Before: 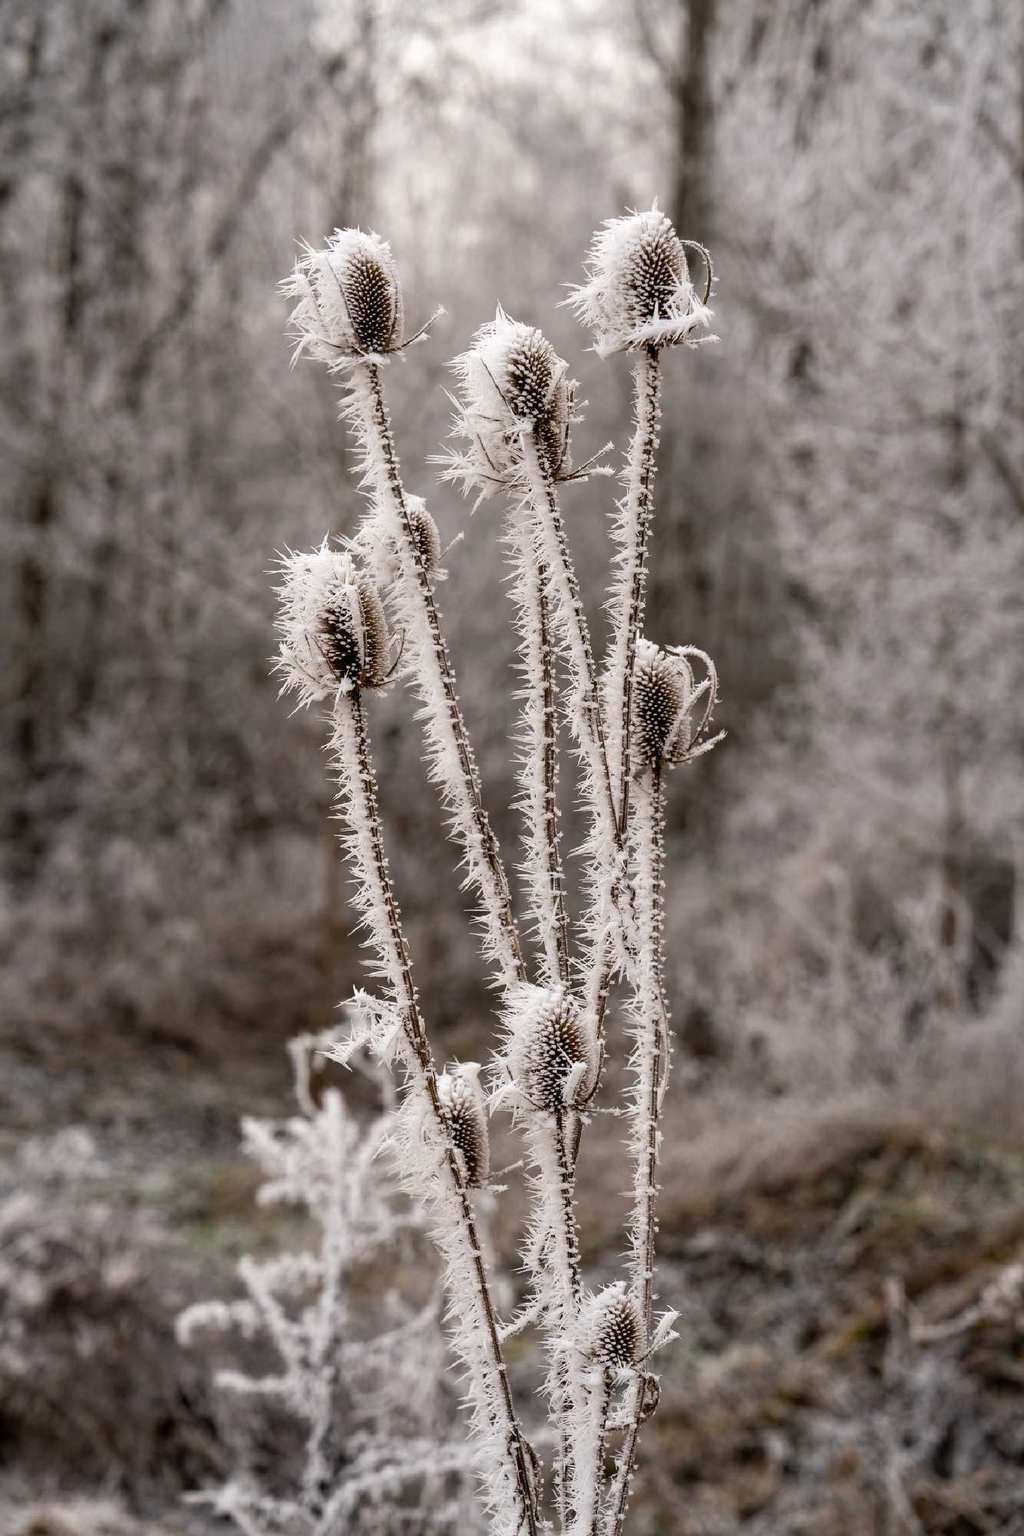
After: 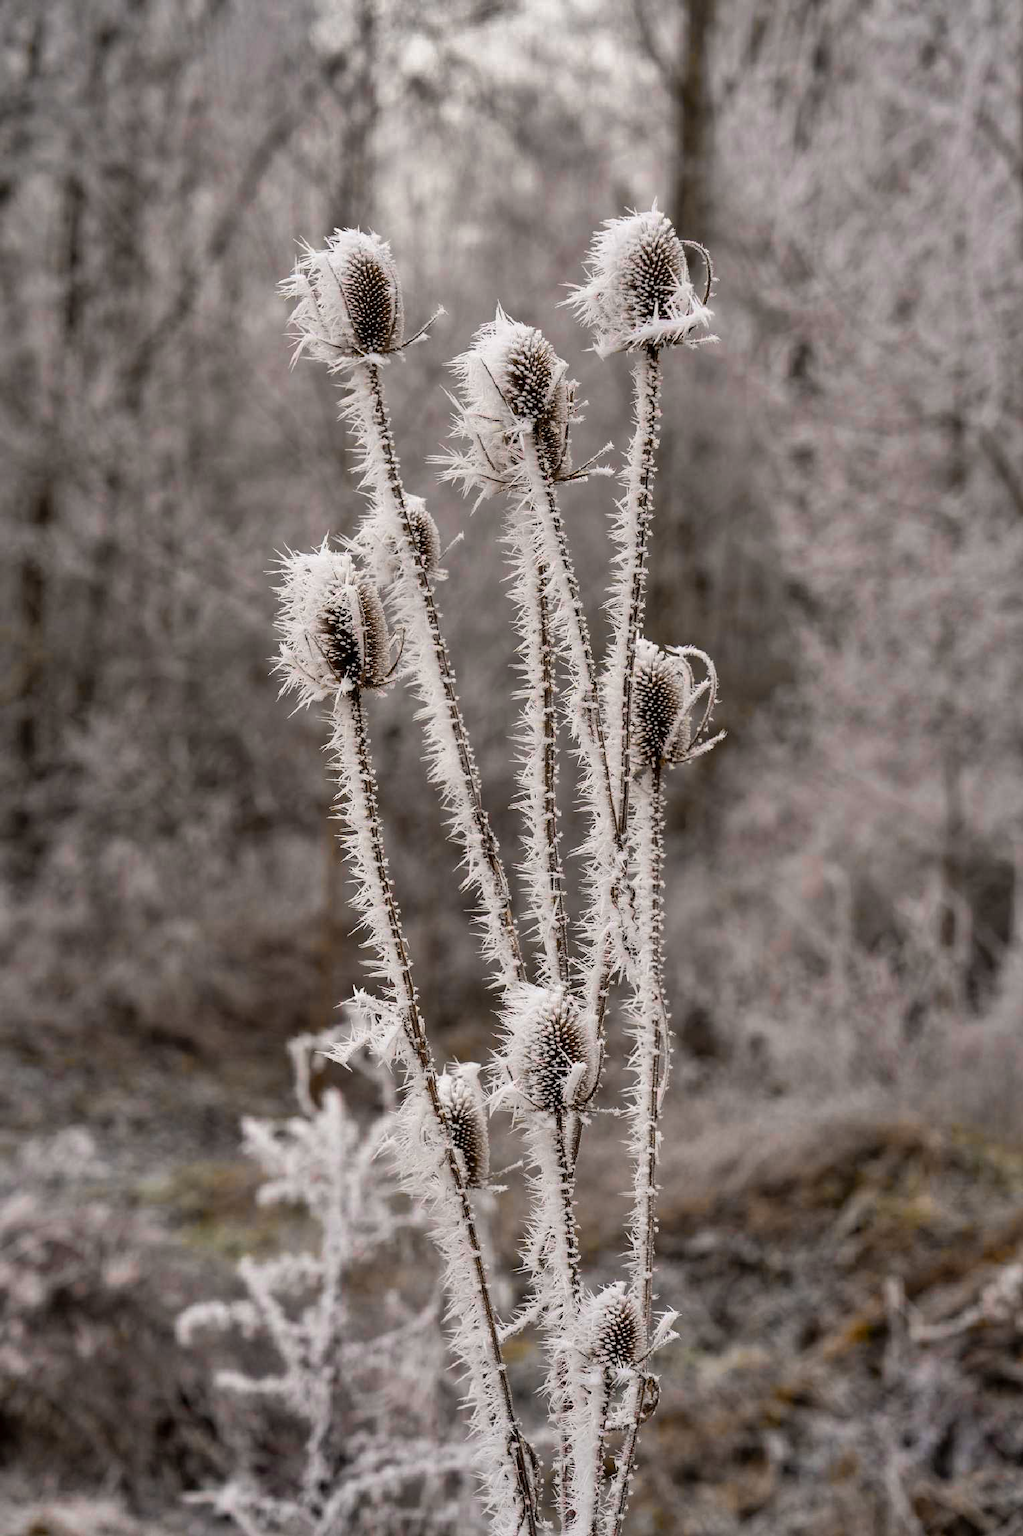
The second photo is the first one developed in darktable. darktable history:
color zones: curves: ch0 [(0.009, 0.528) (0.136, 0.6) (0.255, 0.586) (0.39, 0.528) (0.522, 0.584) (0.686, 0.736) (0.849, 0.561)]; ch1 [(0.045, 0.781) (0.14, 0.416) (0.257, 0.695) (0.442, 0.032) (0.738, 0.338) (0.818, 0.632) (0.891, 0.741) (1, 0.704)]; ch2 [(0, 0.667) (0.141, 0.52) (0.26, 0.37) (0.474, 0.432) (0.743, 0.286)]
shadows and highlights: white point adjustment -3.57, highlights -63.5, soften with gaussian
